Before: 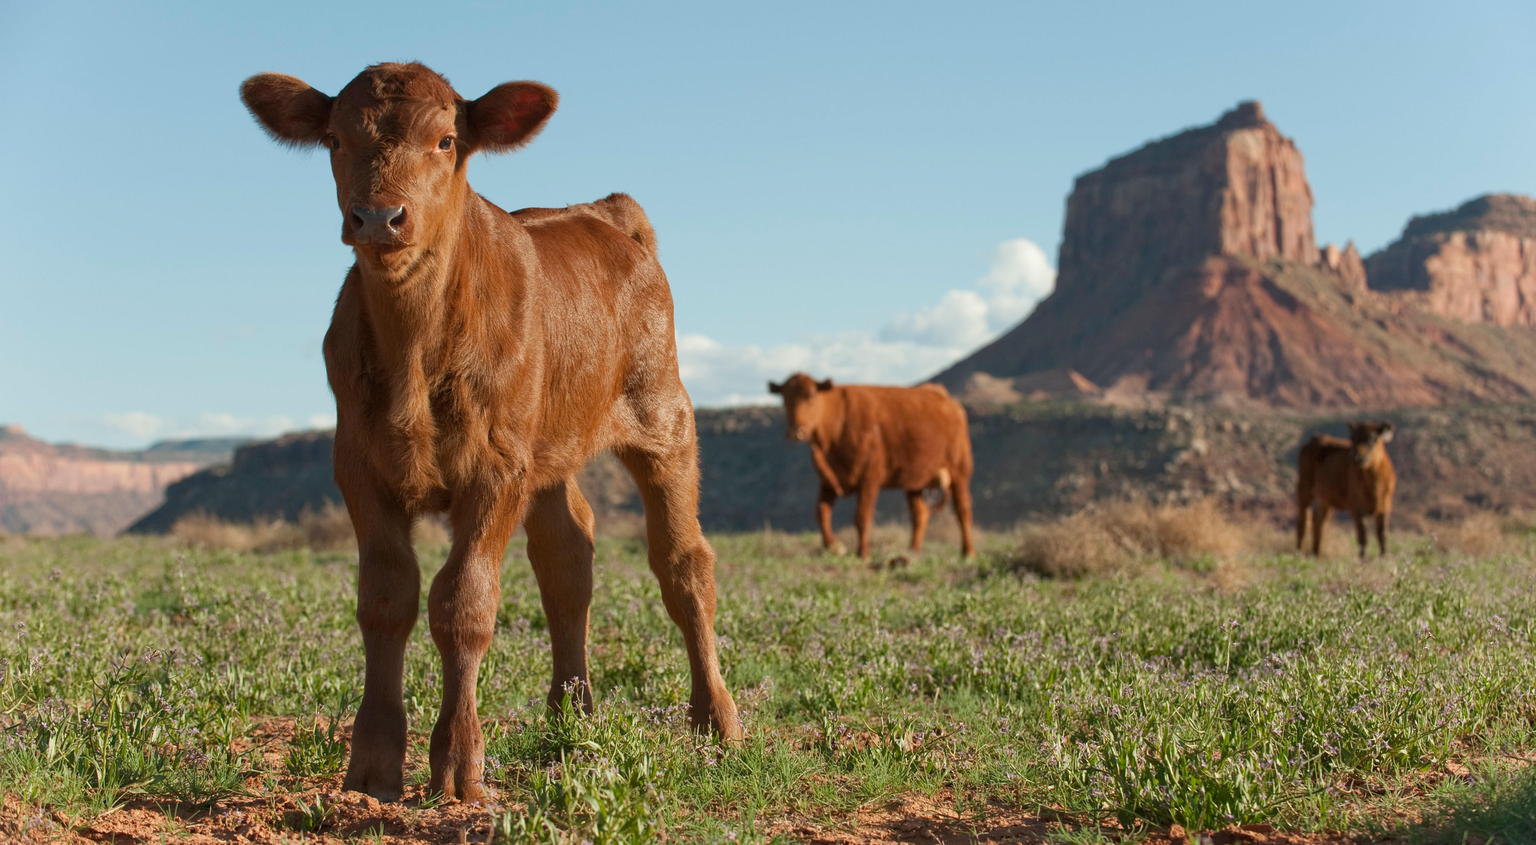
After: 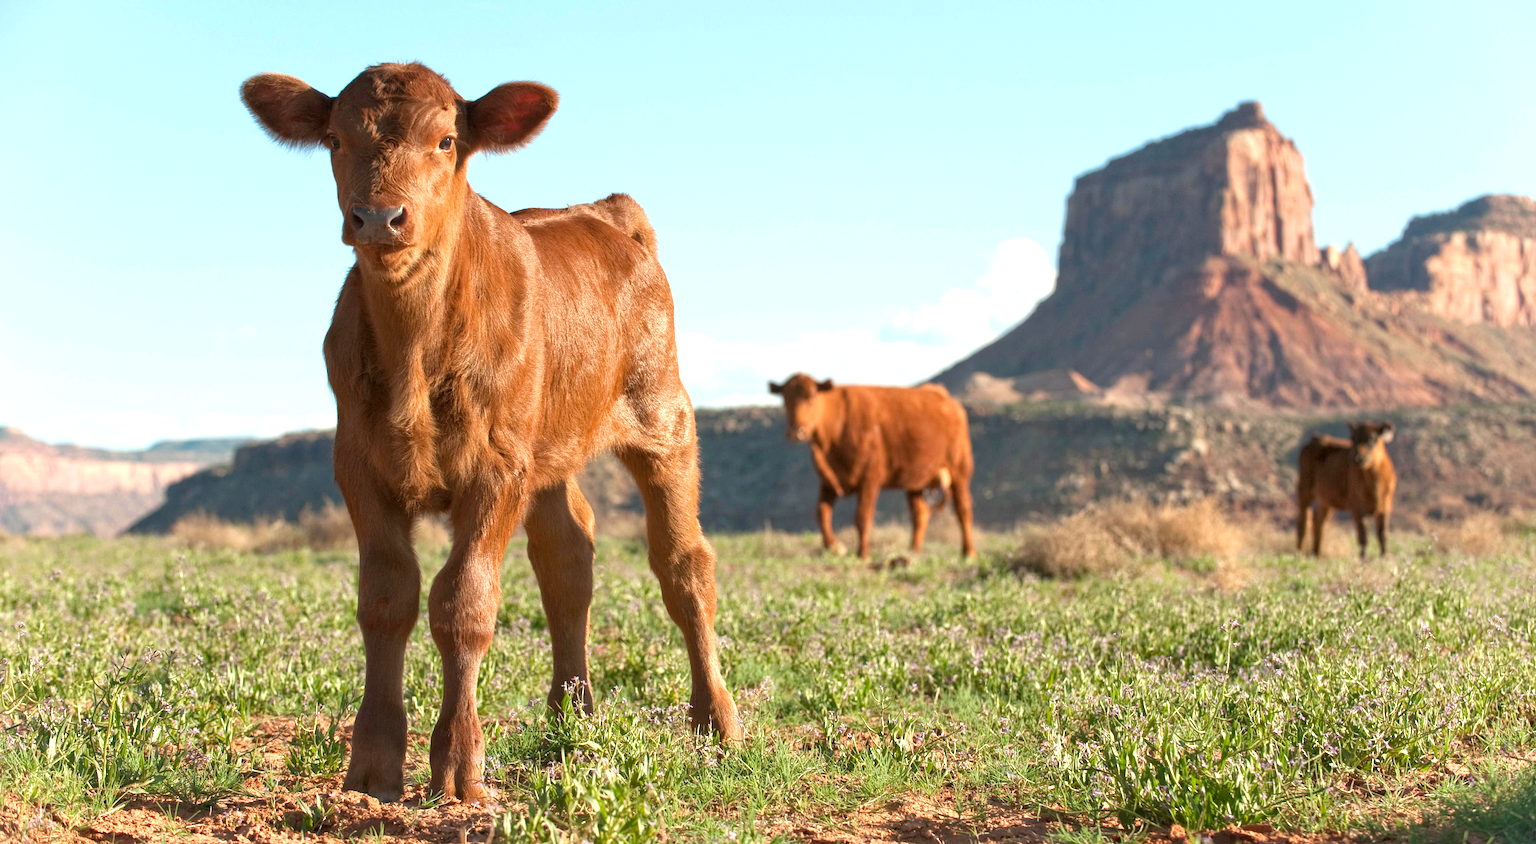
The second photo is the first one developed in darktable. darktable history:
local contrast: mode bilateral grid, contrast 20, coarseness 50, detail 102%, midtone range 0.2
exposure: black level correction 0.001, exposure 0.956 EV, compensate highlight preservation false
